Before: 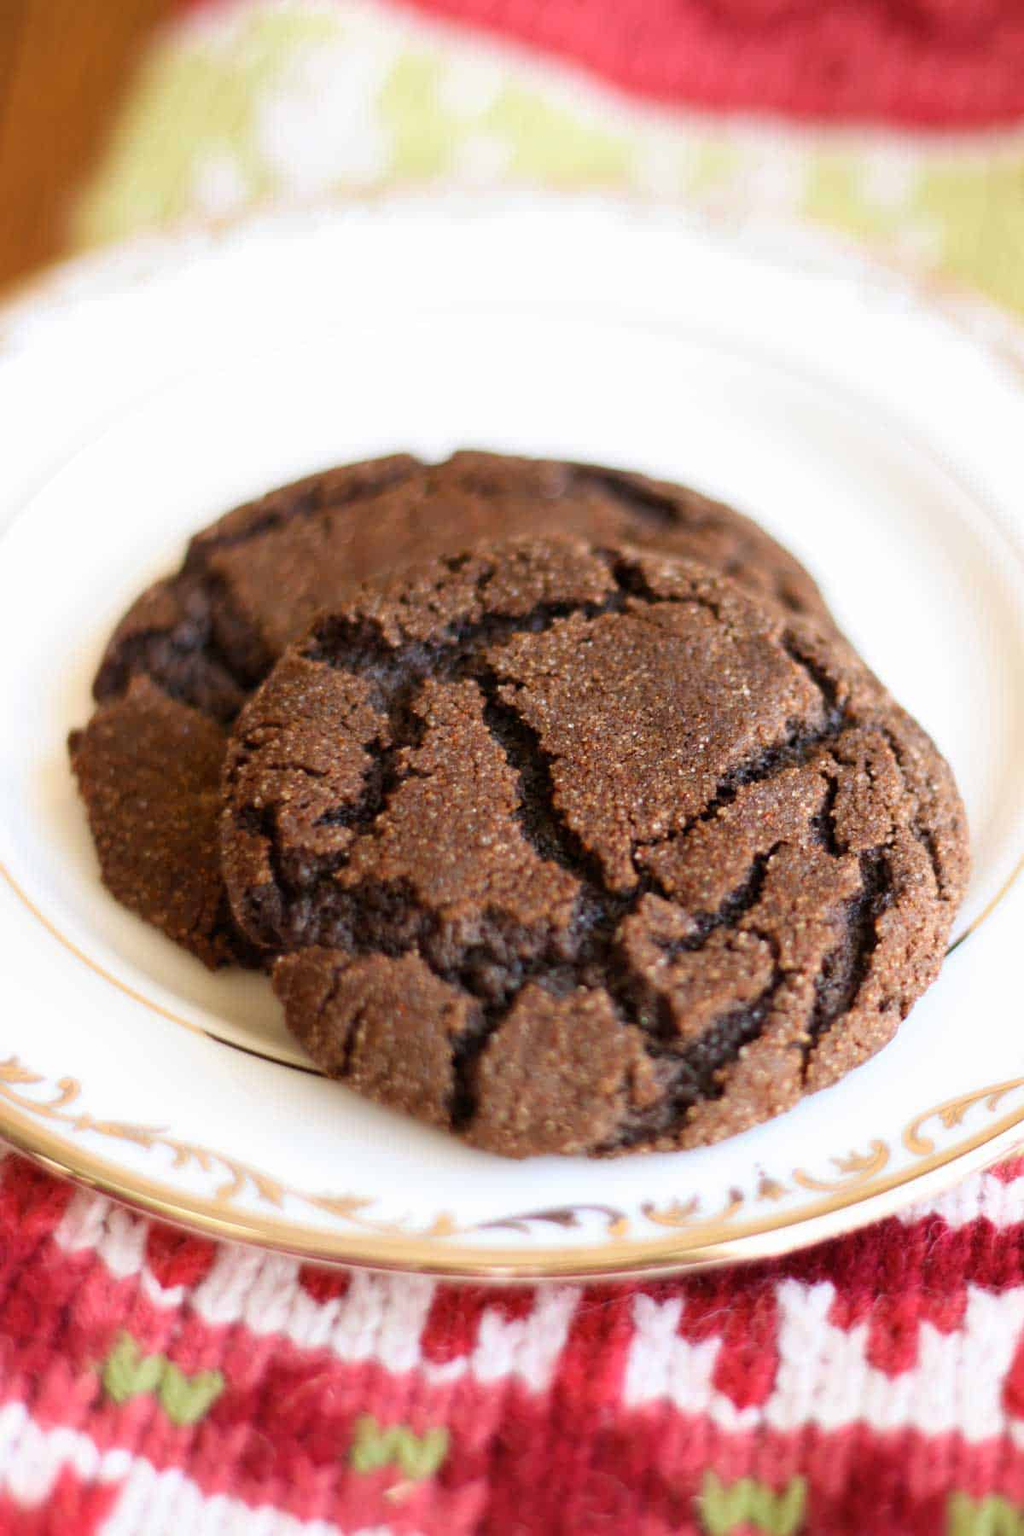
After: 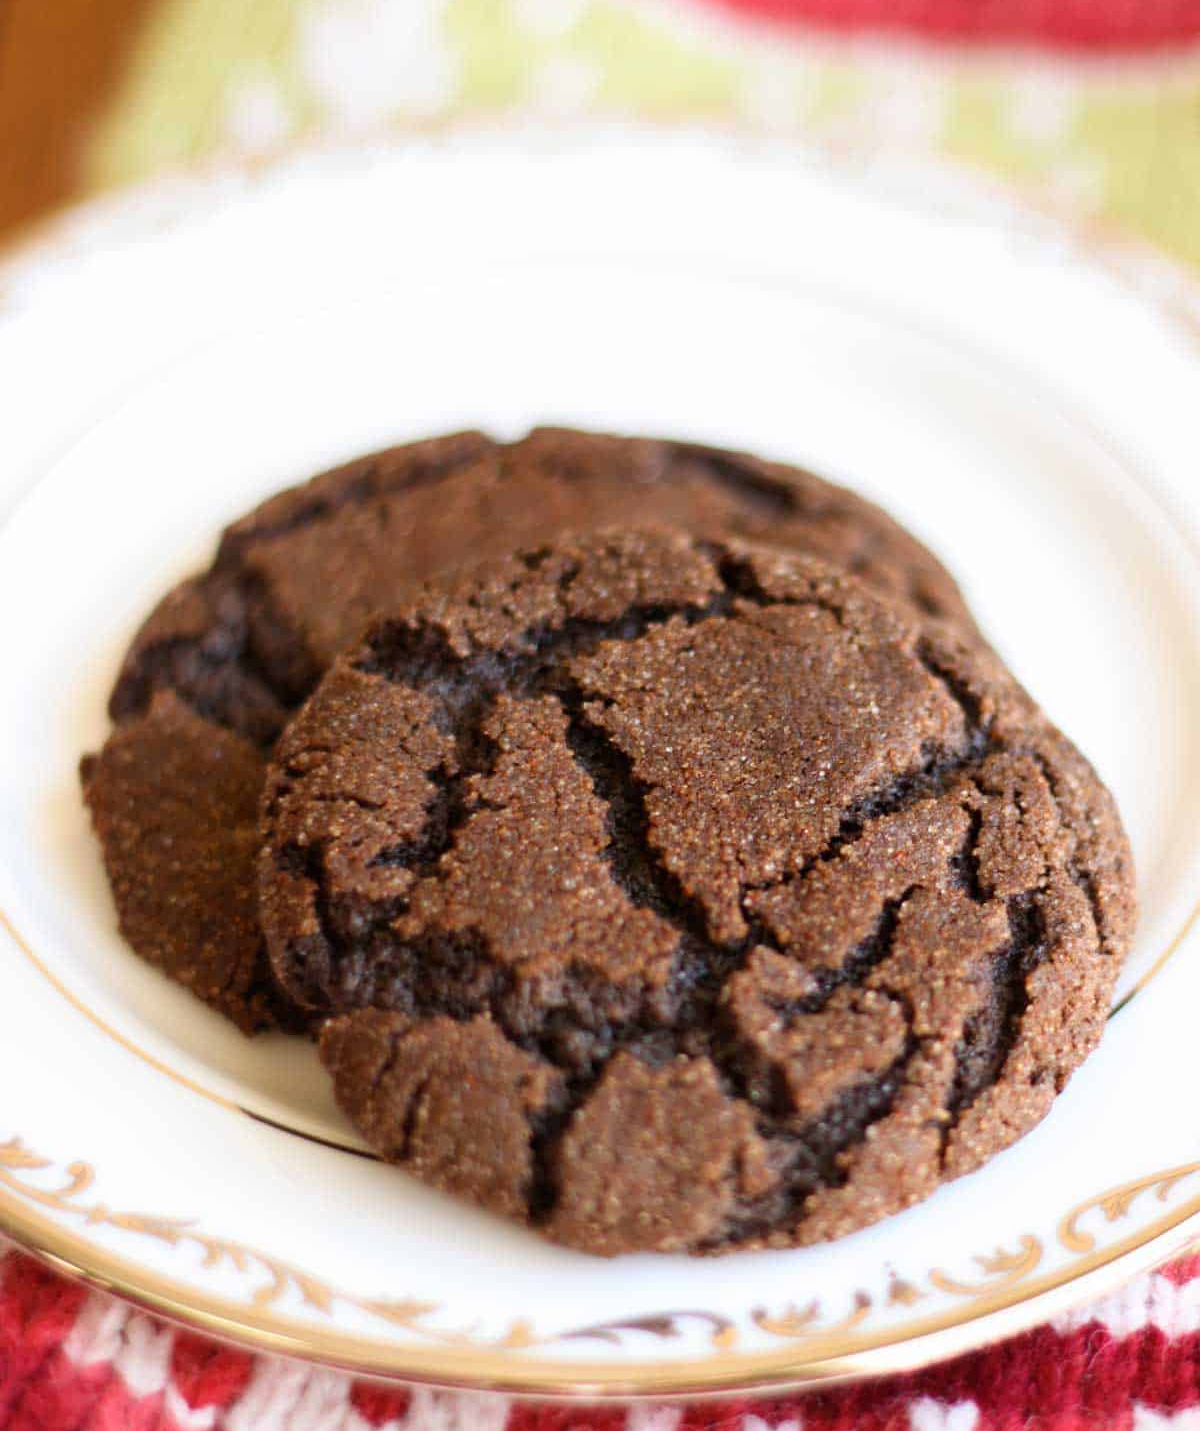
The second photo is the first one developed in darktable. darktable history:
crop and rotate: top 5.655%, bottom 14.844%
